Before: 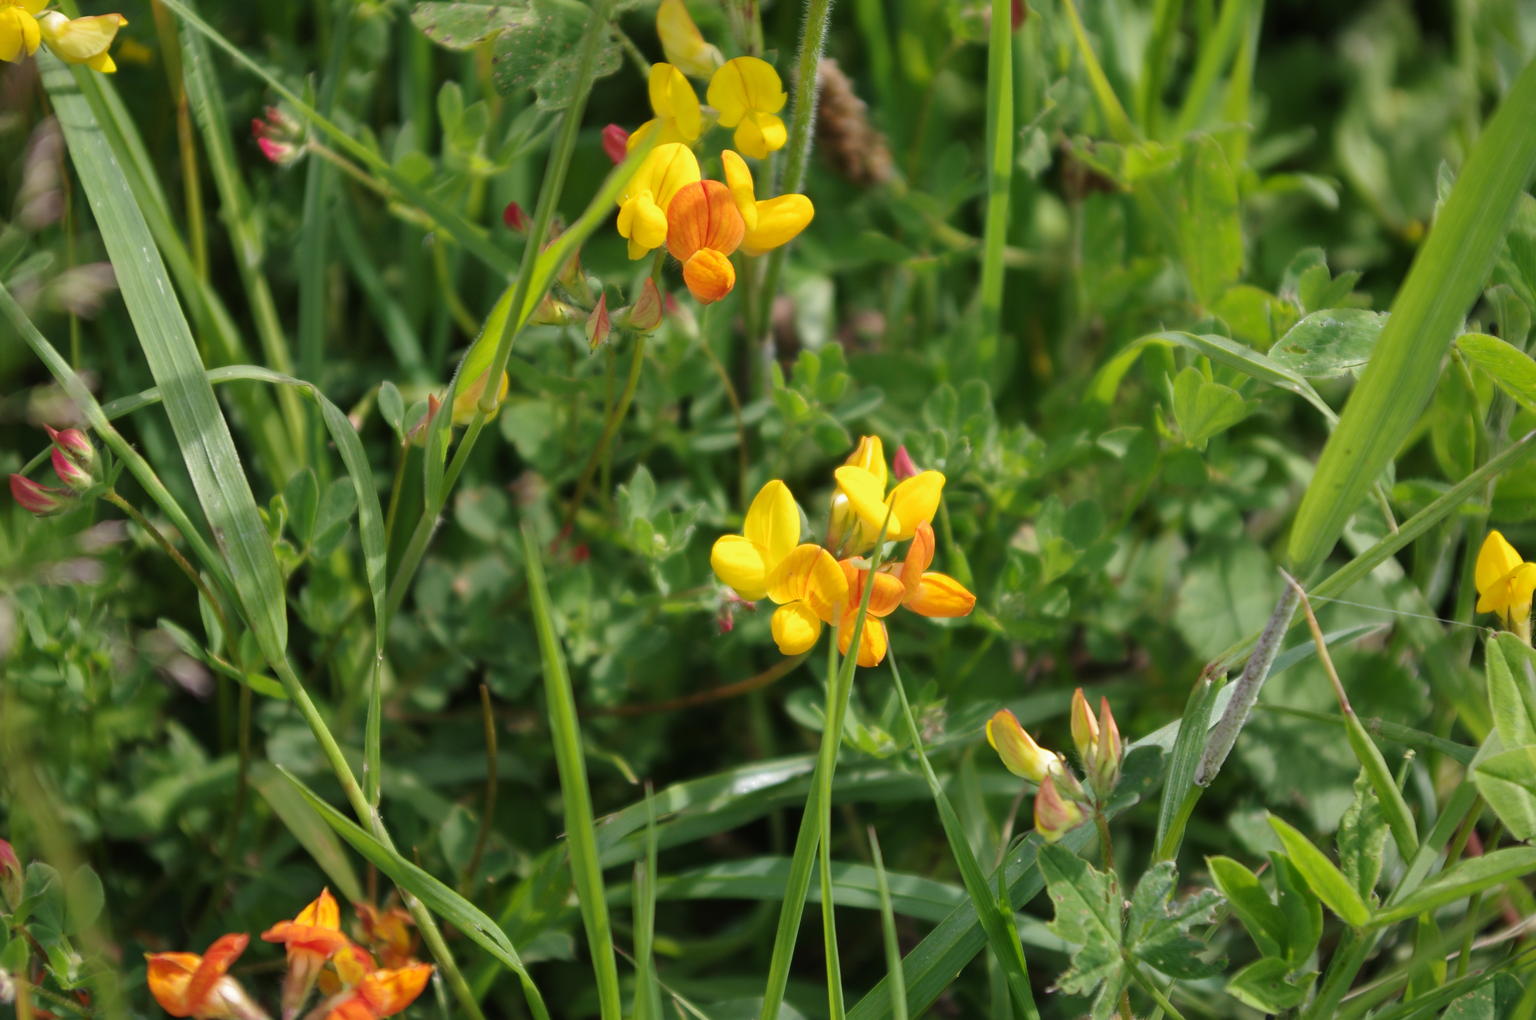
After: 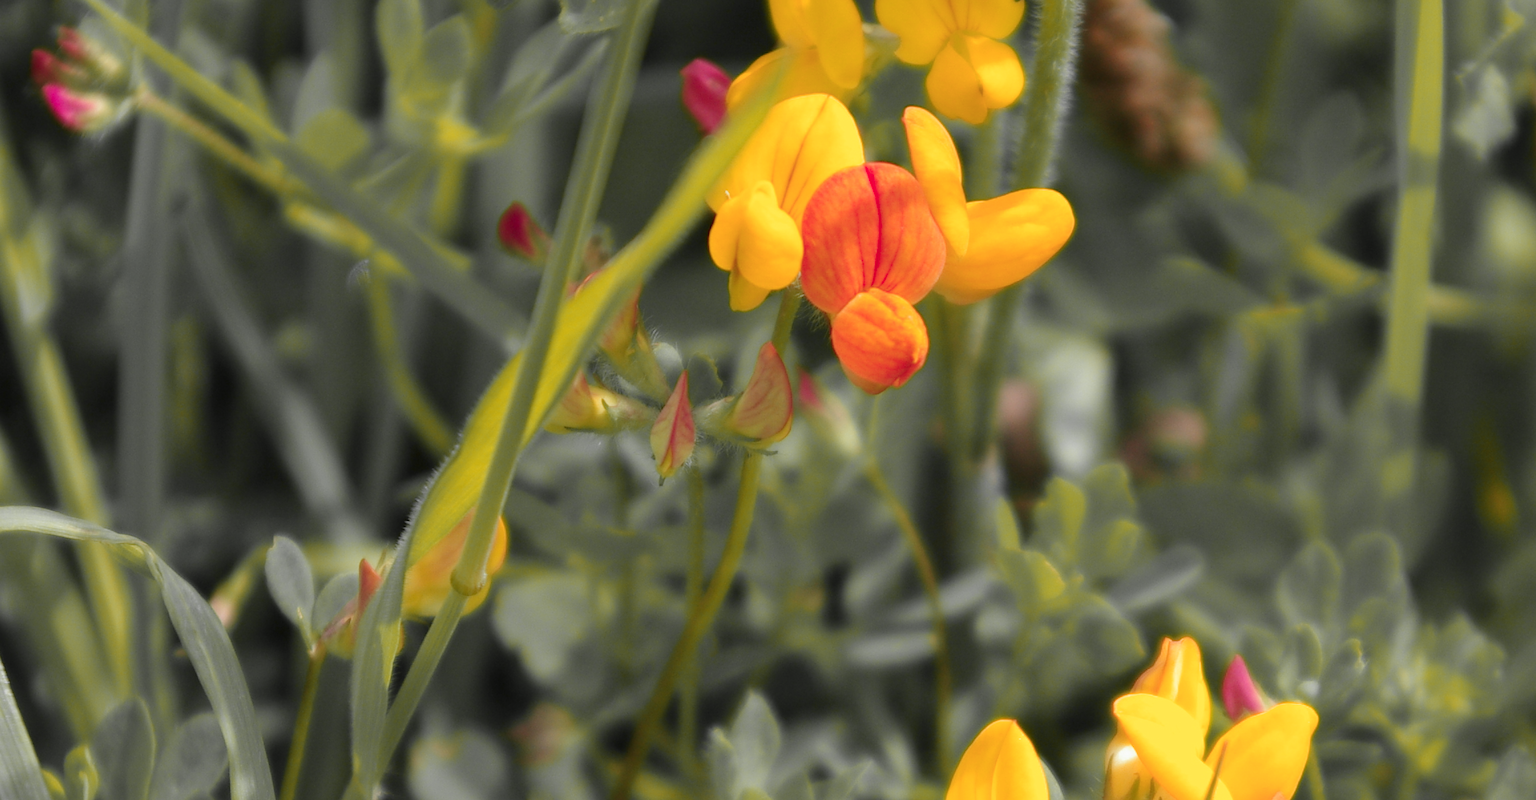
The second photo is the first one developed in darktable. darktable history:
crop: left 15.306%, top 9.065%, right 30.789%, bottom 48.638%
white balance: red 0.978, blue 0.999
color zones: curves: ch1 [(0.29, 0.492) (0.373, 0.185) (0.509, 0.481)]; ch2 [(0.25, 0.462) (0.749, 0.457)], mix 40.67%
